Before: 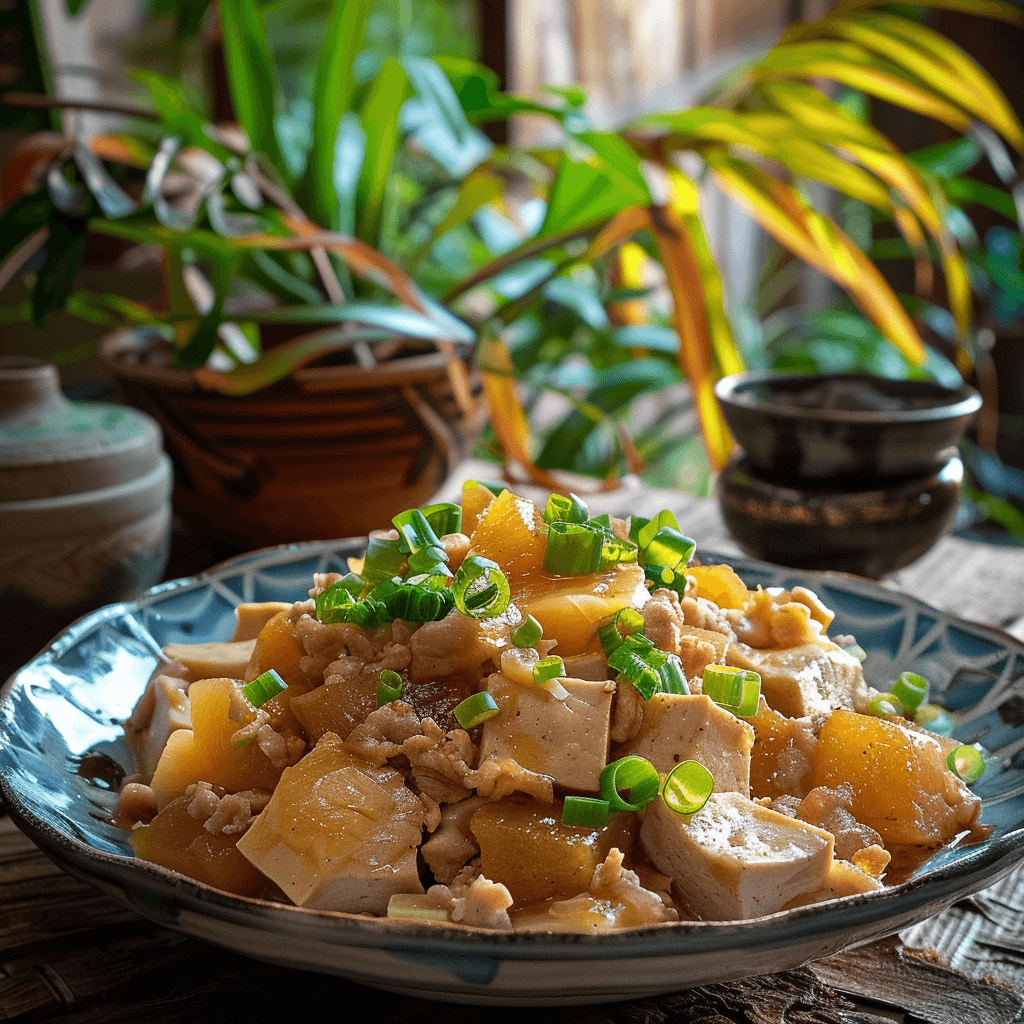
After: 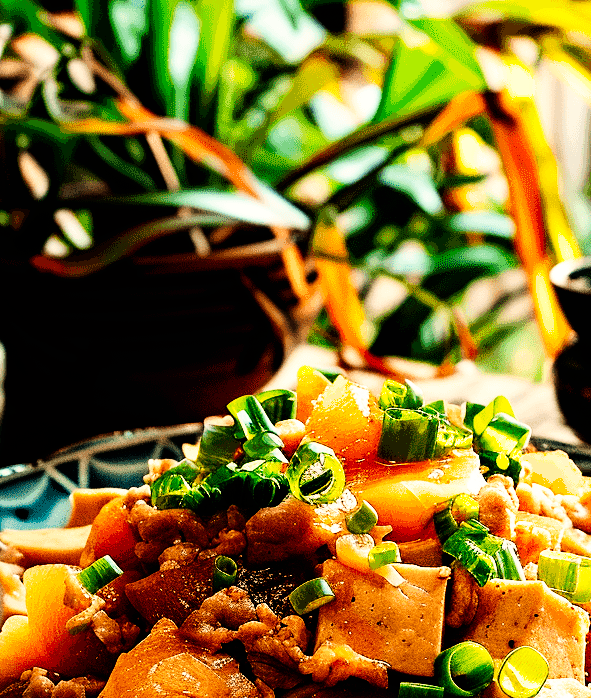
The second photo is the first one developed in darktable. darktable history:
white balance: red 1.138, green 0.996, blue 0.812
filmic rgb: black relative exposure -4 EV, white relative exposure 3 EV, hardness 3.02, contrast 1.4
crop: left 16.202%, top 11.208%, right 26.045%, bottom 20.557%
tone curve: curves: ch0 [(0, 0) (0.003, 0.002) (0.011, 0.002) (0.025, 0.002) (0.044, 0.002) (0.069, 0.002) (0.1, 0.003) (0.136, 0.008) (0.177, 0.03) (0.224, 0.058) (0.277, 0.139) (0.335, 0.233) (0.399, 0.363) (0.468, 0.506) (0.543, 0.649) (0.623, 0.781) (0.709, 0.88) (0.801, 0.956) (0.898, 0.994) (1, 1)], preserve colors none
